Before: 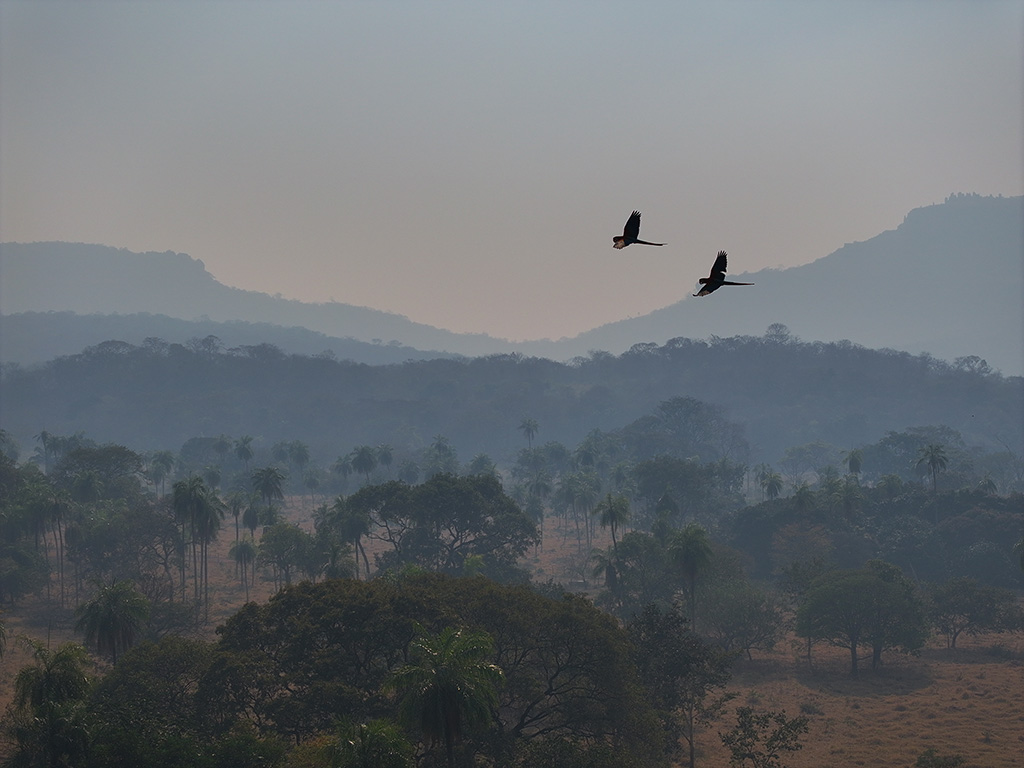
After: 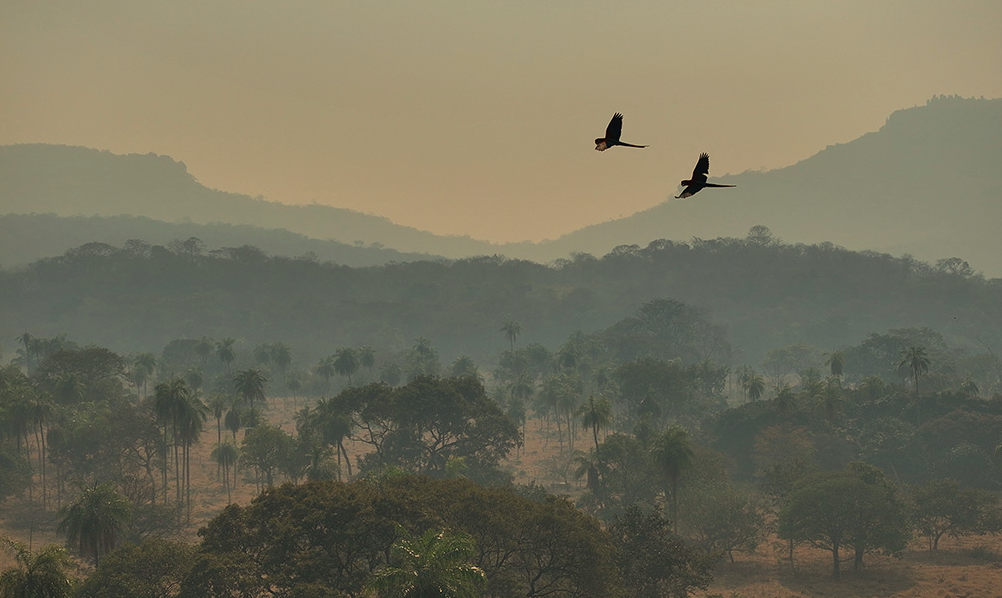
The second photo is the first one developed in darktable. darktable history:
shadows and highlights: shadows 52.34, highlights -28.23, soften with gaussian
crop and rotate: left 1.814%, top 12.818%, right 0.25%, bottom 9.225%
white balance: red 1.08, blue 0.791
